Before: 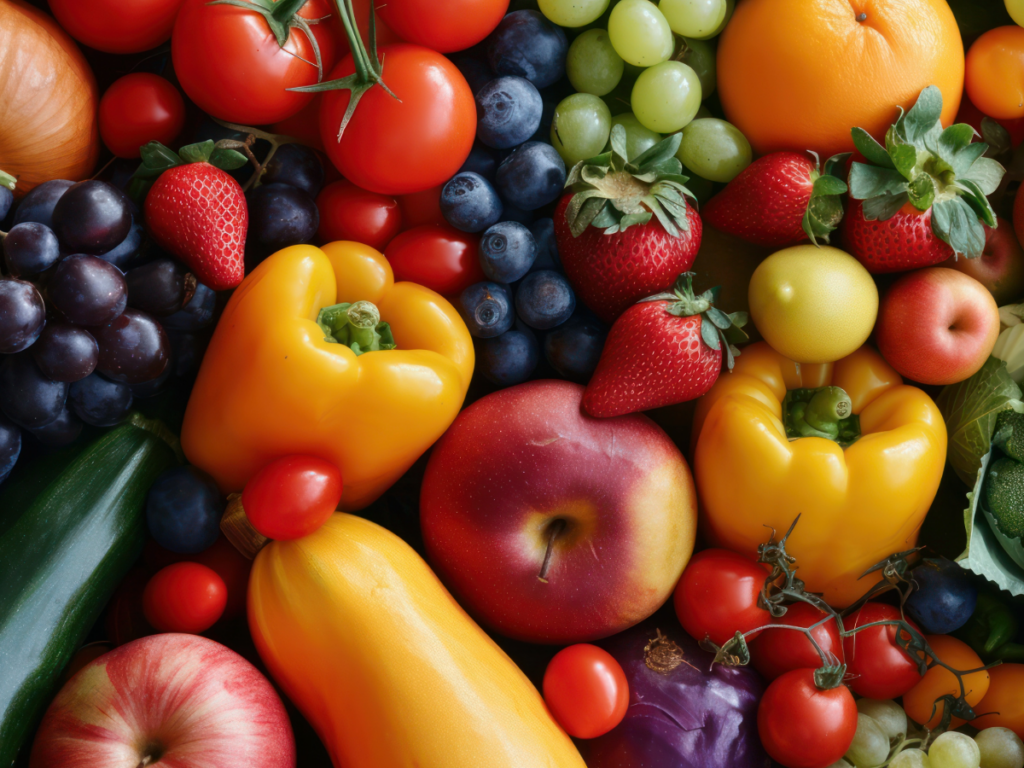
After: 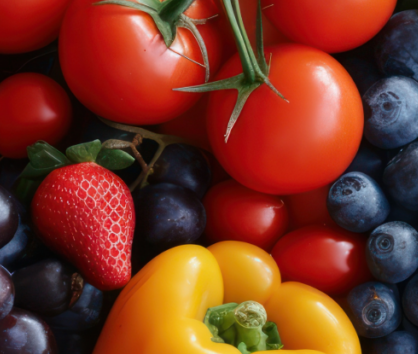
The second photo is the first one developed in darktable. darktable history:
crop and rotate: left 11.055%, top 0.073%, right 48.048%, bottom 53.825%
